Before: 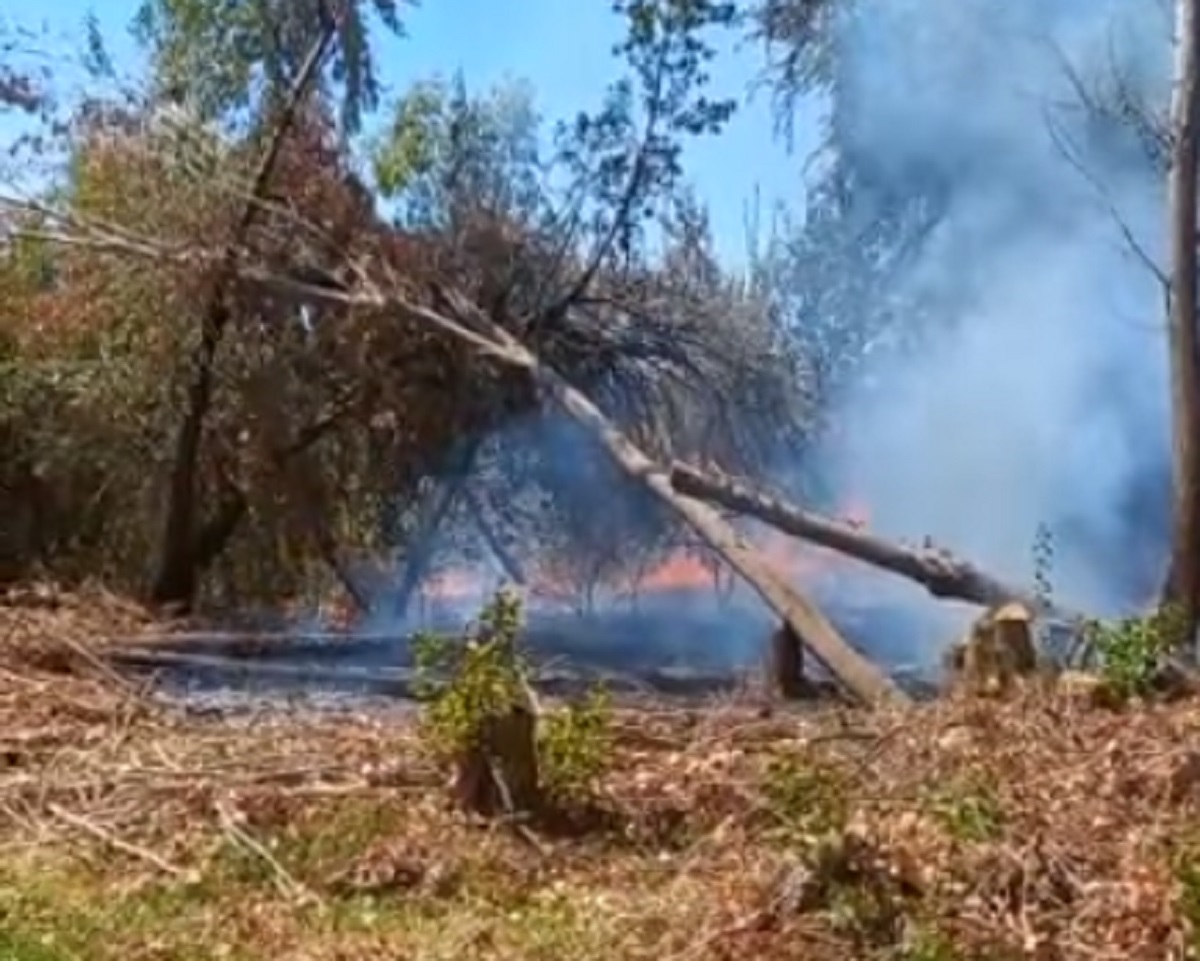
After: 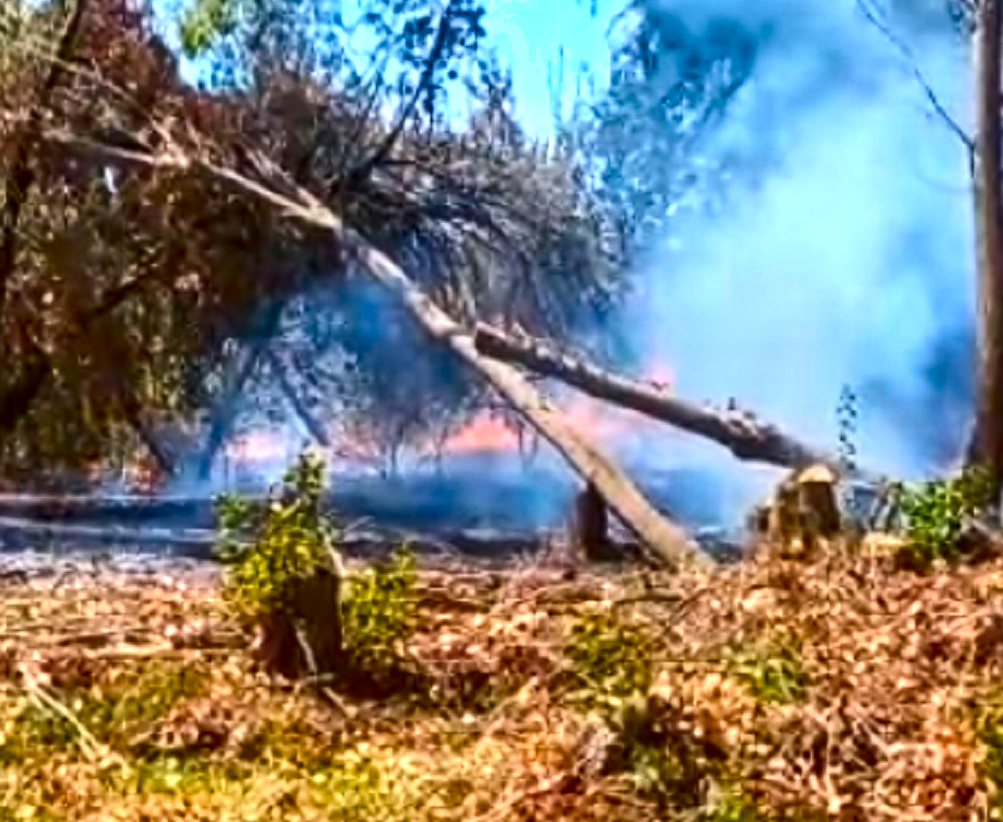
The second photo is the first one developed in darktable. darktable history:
local contrast: on, module defaults
exposure: black level correction 0, exposure 0.692 EV, compensate highlight preservation false
crop: left 16.374%, top 14.422%
shadows and highlights: soften with gaussian
sharpen: amount 0.218
contrast brightness saturation: contrast 0.196, brightness -0.106, saturation 0.104
color balance rgb: perceptual saturation grading › global saturation 19.492%, global vibrance 20%
